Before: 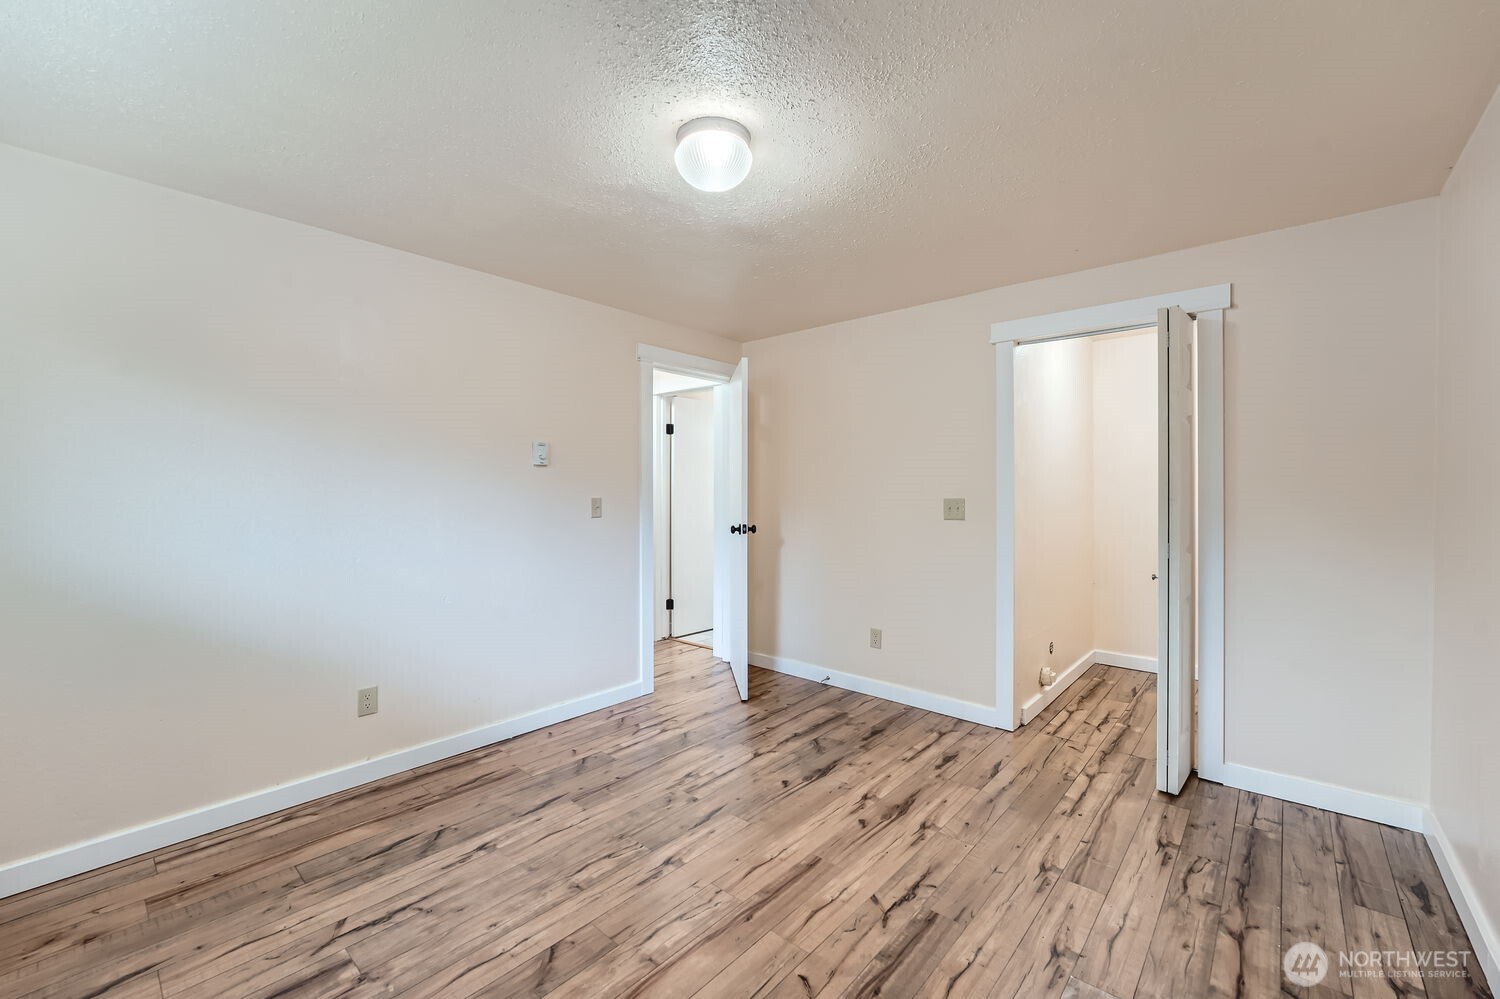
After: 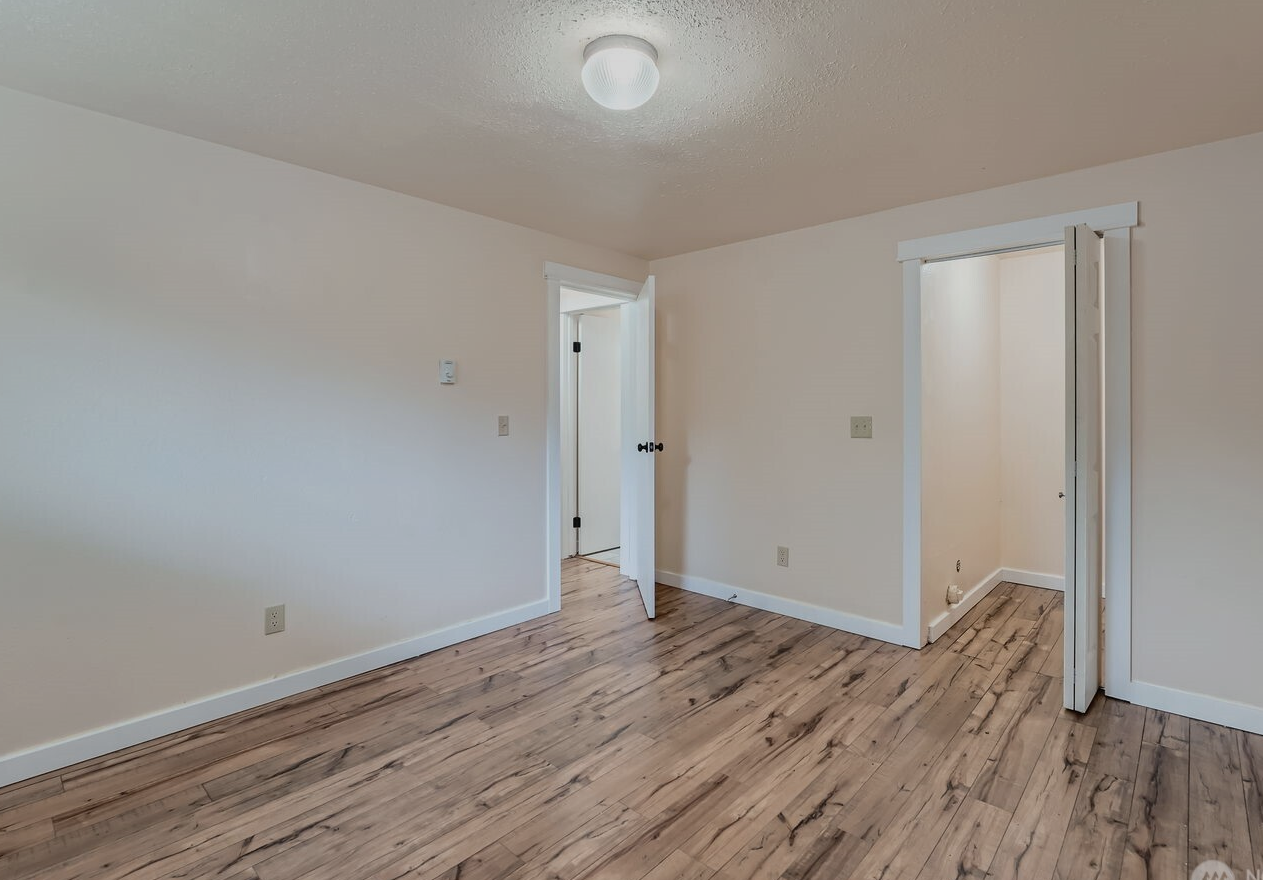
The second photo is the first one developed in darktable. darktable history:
exposure: exposure -0.591 EV, compensate exposure bias true
crop: left 6.245%, top 8.291%, right 9.532%, bottom 3.583%
